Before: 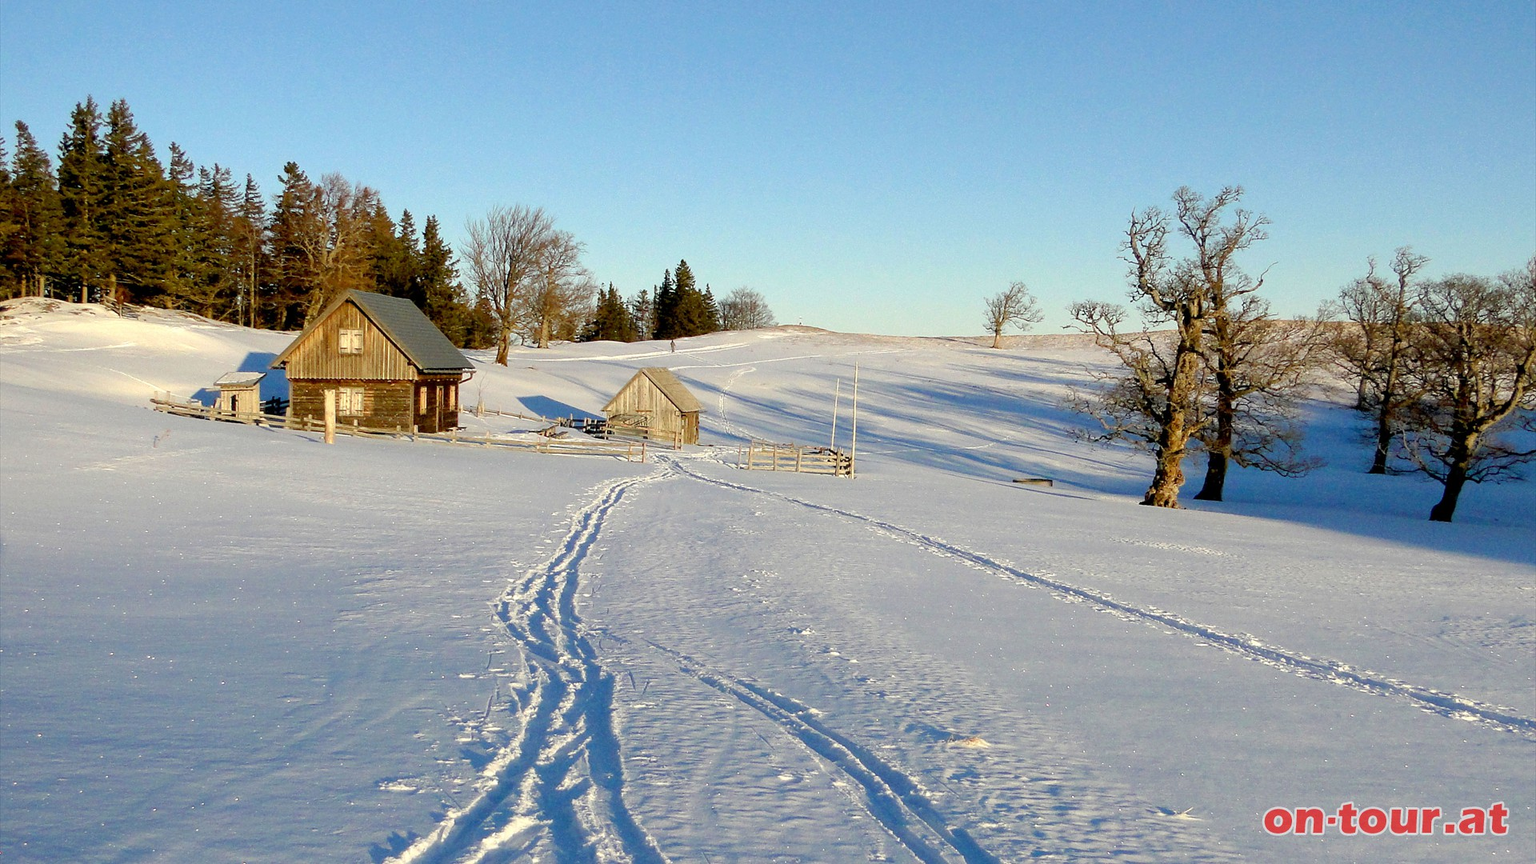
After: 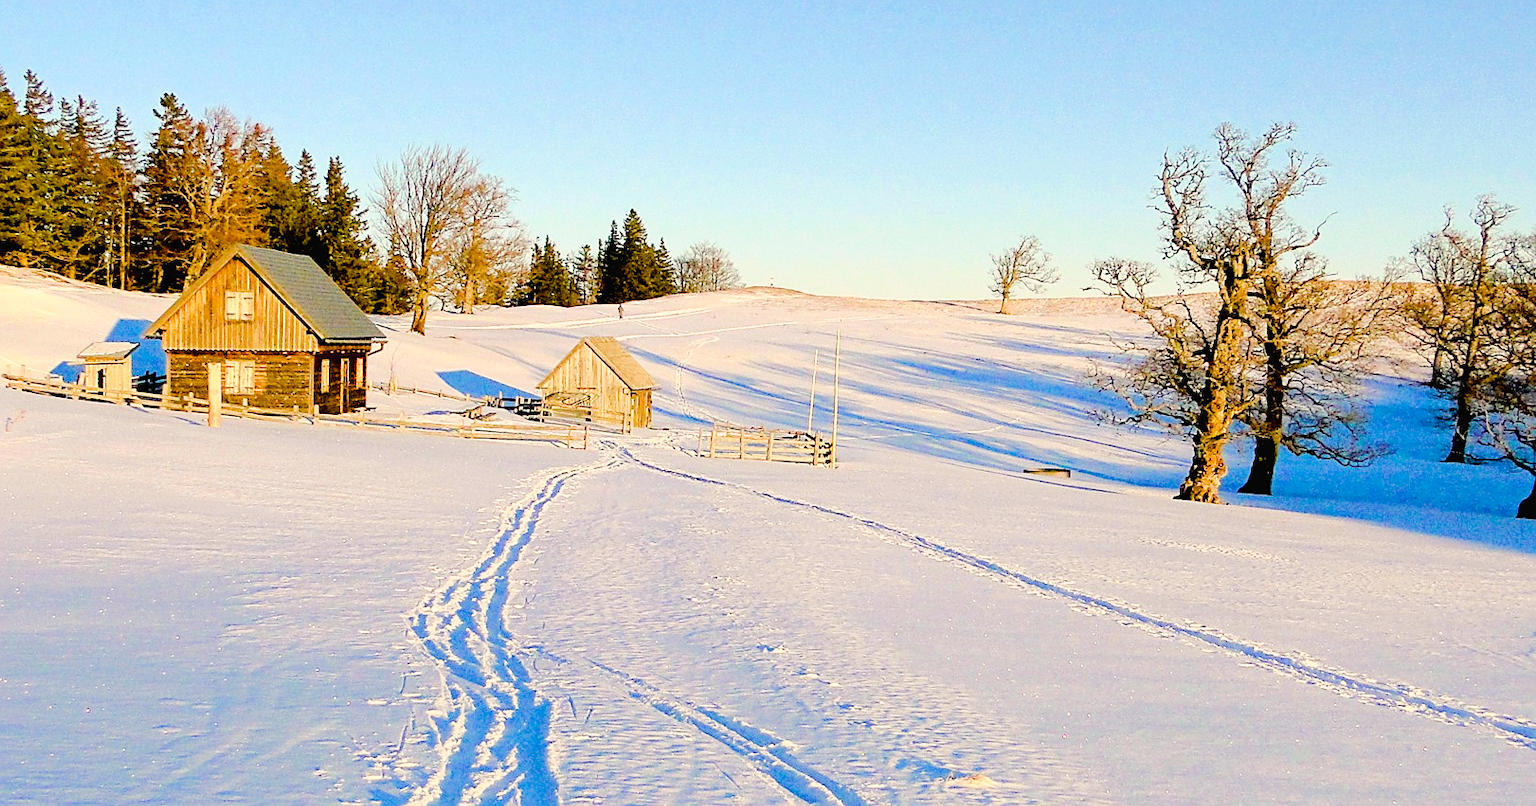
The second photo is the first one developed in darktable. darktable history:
color balance rgb: highlights gain › chroma 2.975%, highlights gain › hue 60.25°, perceptual saturation grading › global saturation 21.034%, perceptual saturation grading › highlights -19.998%, perceptual saturation grading › shadows 29.9%, perceptual brilliance grading › mid-tones 10.954%, perceptual brilliance grading › shadows 14.474%, global vibrance 20%
crop and rotate: left 9.689%, top 9.633%, right 5.862%, bottom 11.499%
exposure: black level correction 0, exposure 0.699 EV, compensate highlight preservation false
sharpen: on, module defaults
filmic rgb: black relative exposure -7.65 EV, white relative exposure 4.56 EV, threshold 3.03 EV, hardness 3.61, enable highlight reconstruction true
tone curve: curves: ch0 [(0, 0) (0.003, 0.025) (0.011, 0.025) (0.025, 0.029) (0.044, 0.035) (0.069, 0.053) (0.1, 0.083) (0.136, 0.118) (0.177, 0.163) (0.224, 0.22) (0.277, 0.295) (0.335, 0.371) (0.399, 0.444) (0.468, 0.524) (0.543, 0.618) (0.623, 0.702) (0.709, 0.79) (0.801, 0.89) (0.898, 0.973) (1, 1)], color space Lab, linked channels, preserve colors none
haze removal: compatibility mode true, adaptive false
